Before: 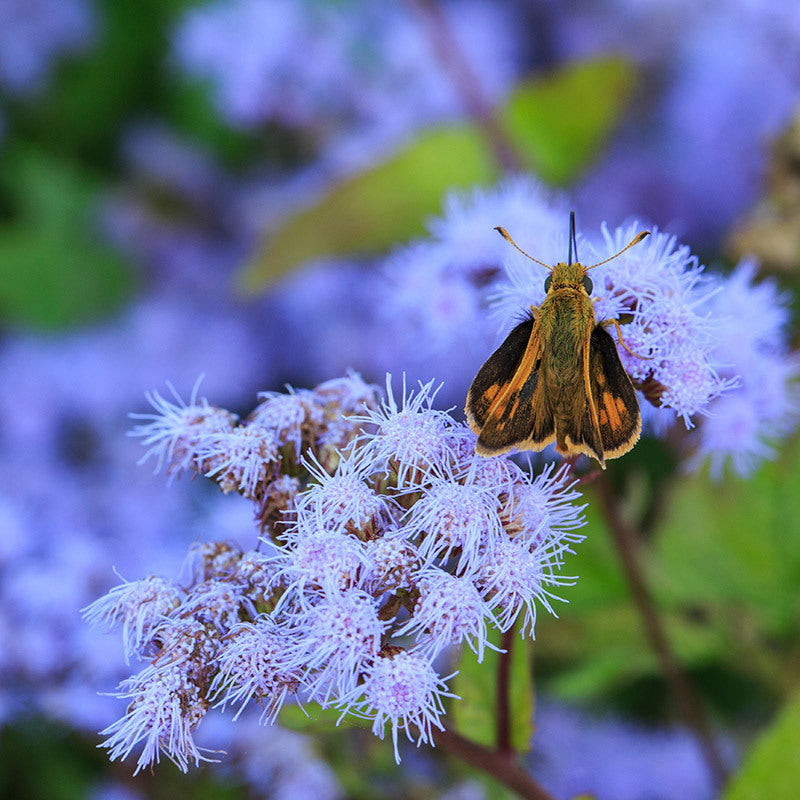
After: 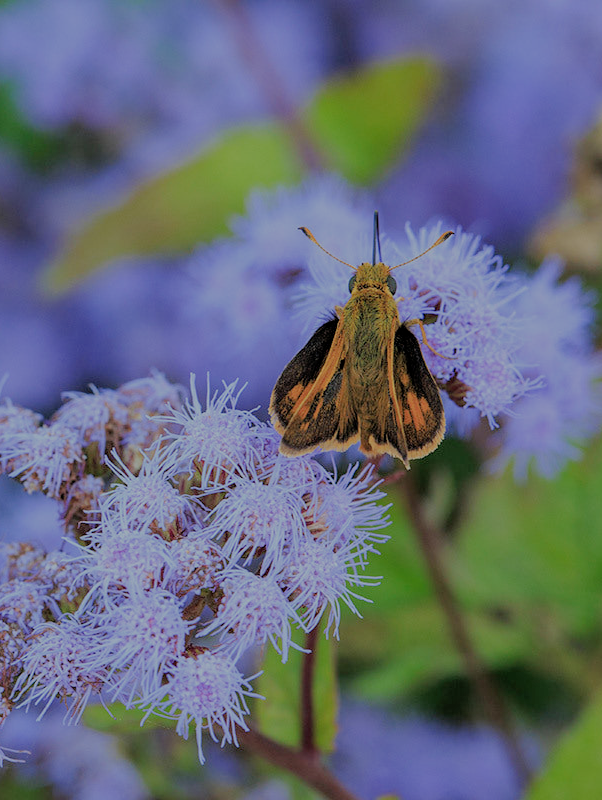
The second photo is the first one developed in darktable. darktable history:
crop and rotate: left 24.66%
filmic rgb: black relative exposure -7 EV, white relative exposure 6.02 EV, target black luminance 0%, hardness 2.74, latitude 60.46%, contrast 0.69, highlights saturation mix 10.23%, shadows ↔ highlights balance -0.053%
